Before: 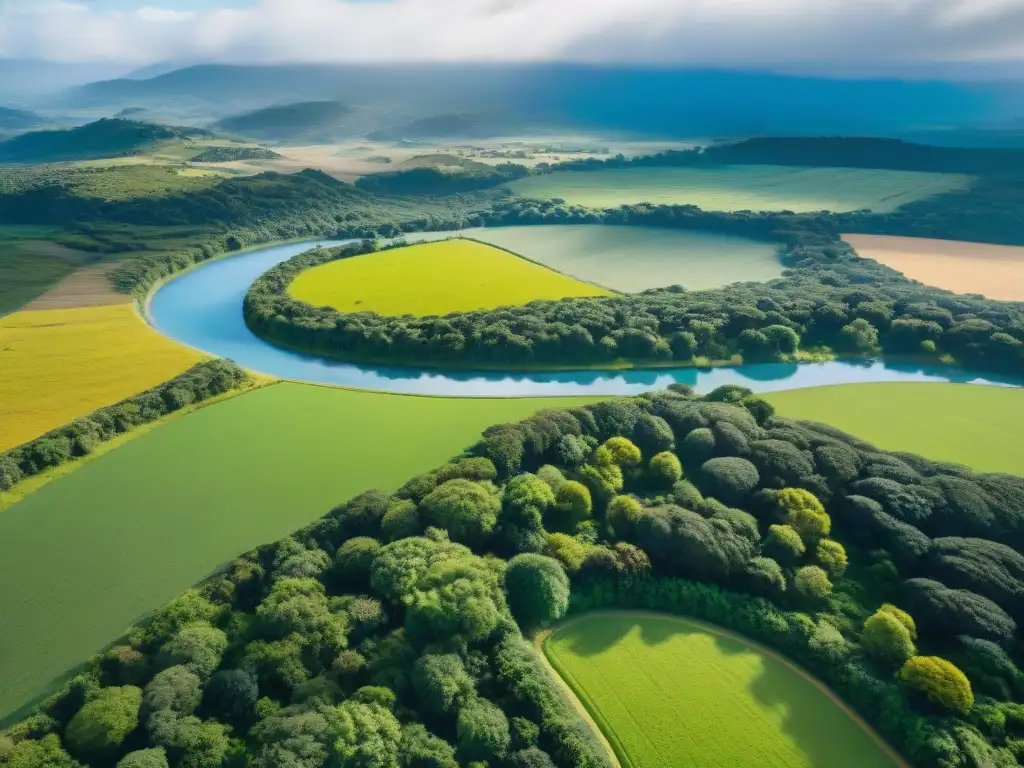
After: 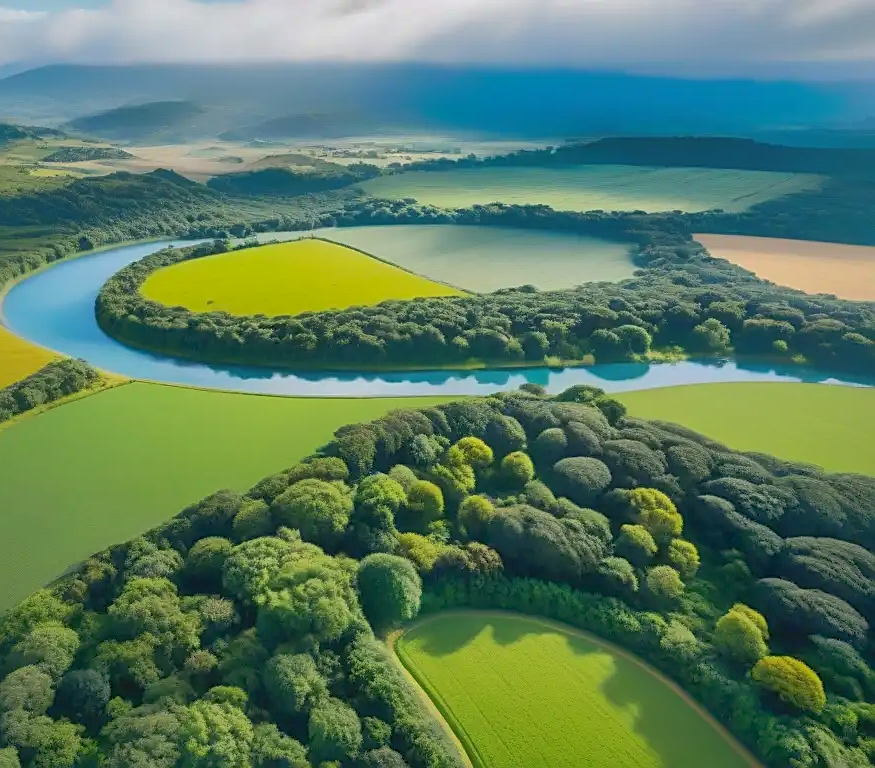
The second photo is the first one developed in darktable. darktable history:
sharpen: on, module defaults
crop and rotate: left 14.515%
shadows and highlights: shadows 60.02, highlights -59.8
